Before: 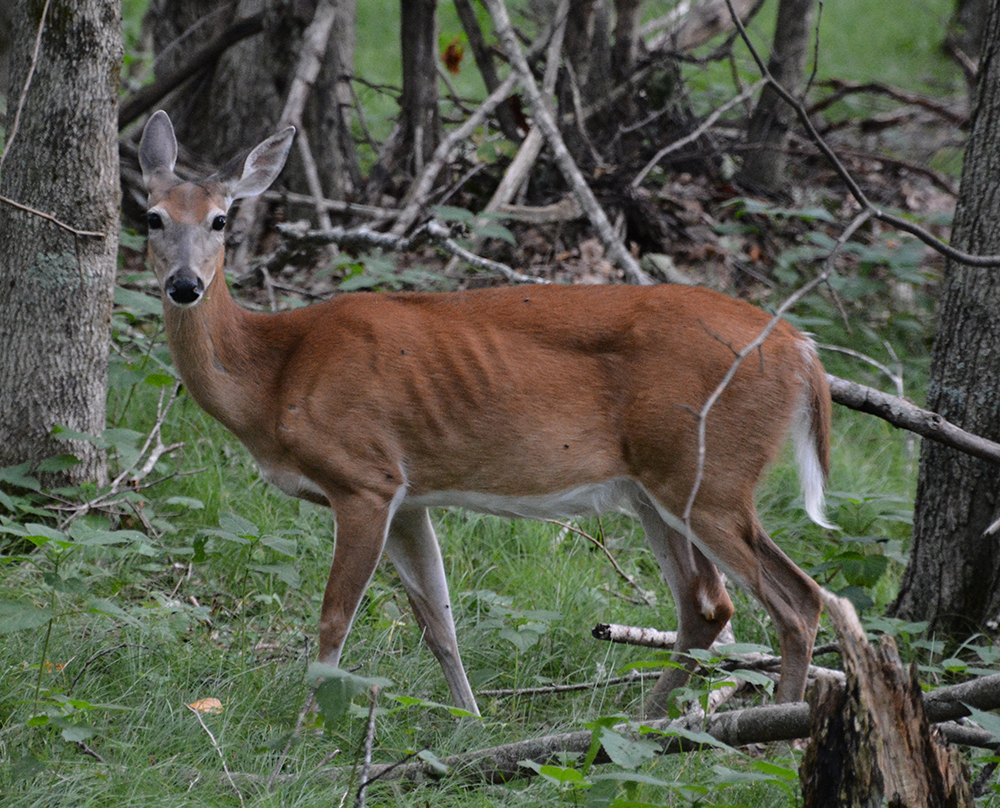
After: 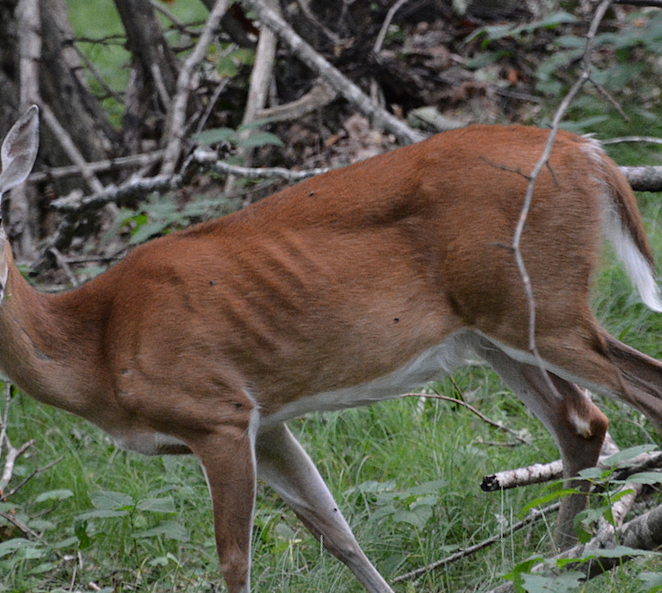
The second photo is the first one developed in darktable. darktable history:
crop and rotate: angle 18.83°, left 6.962%, right 3.815%, bottom 1.119%
